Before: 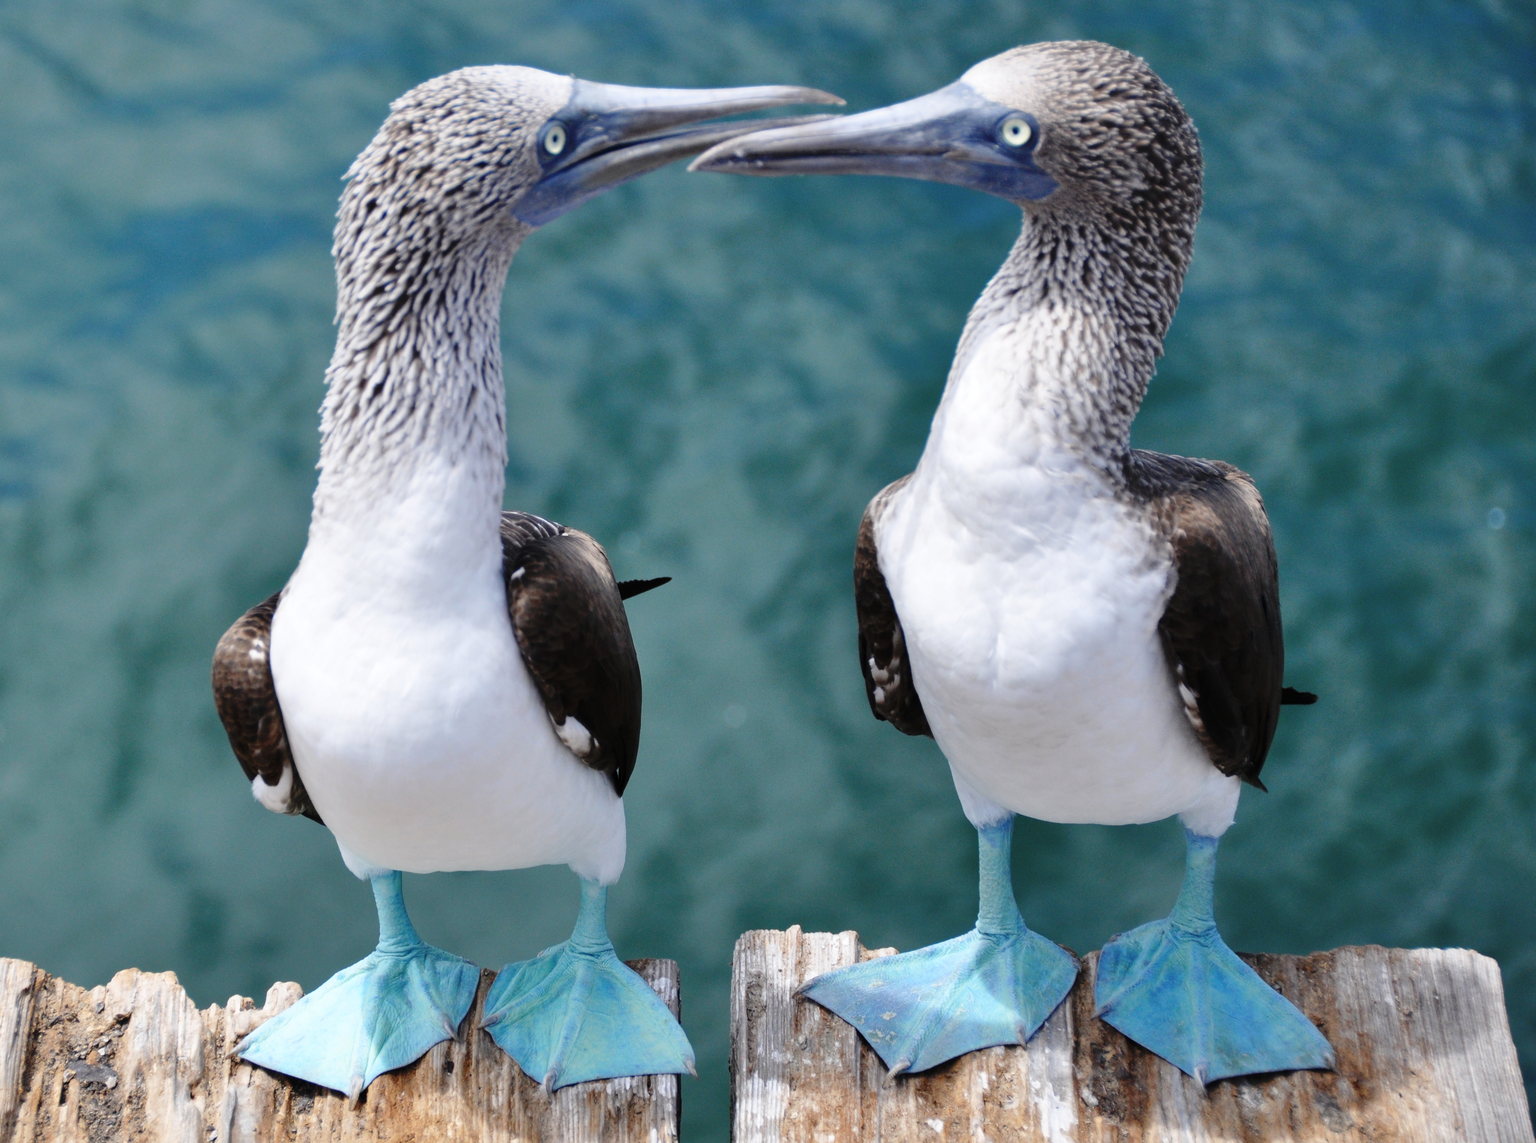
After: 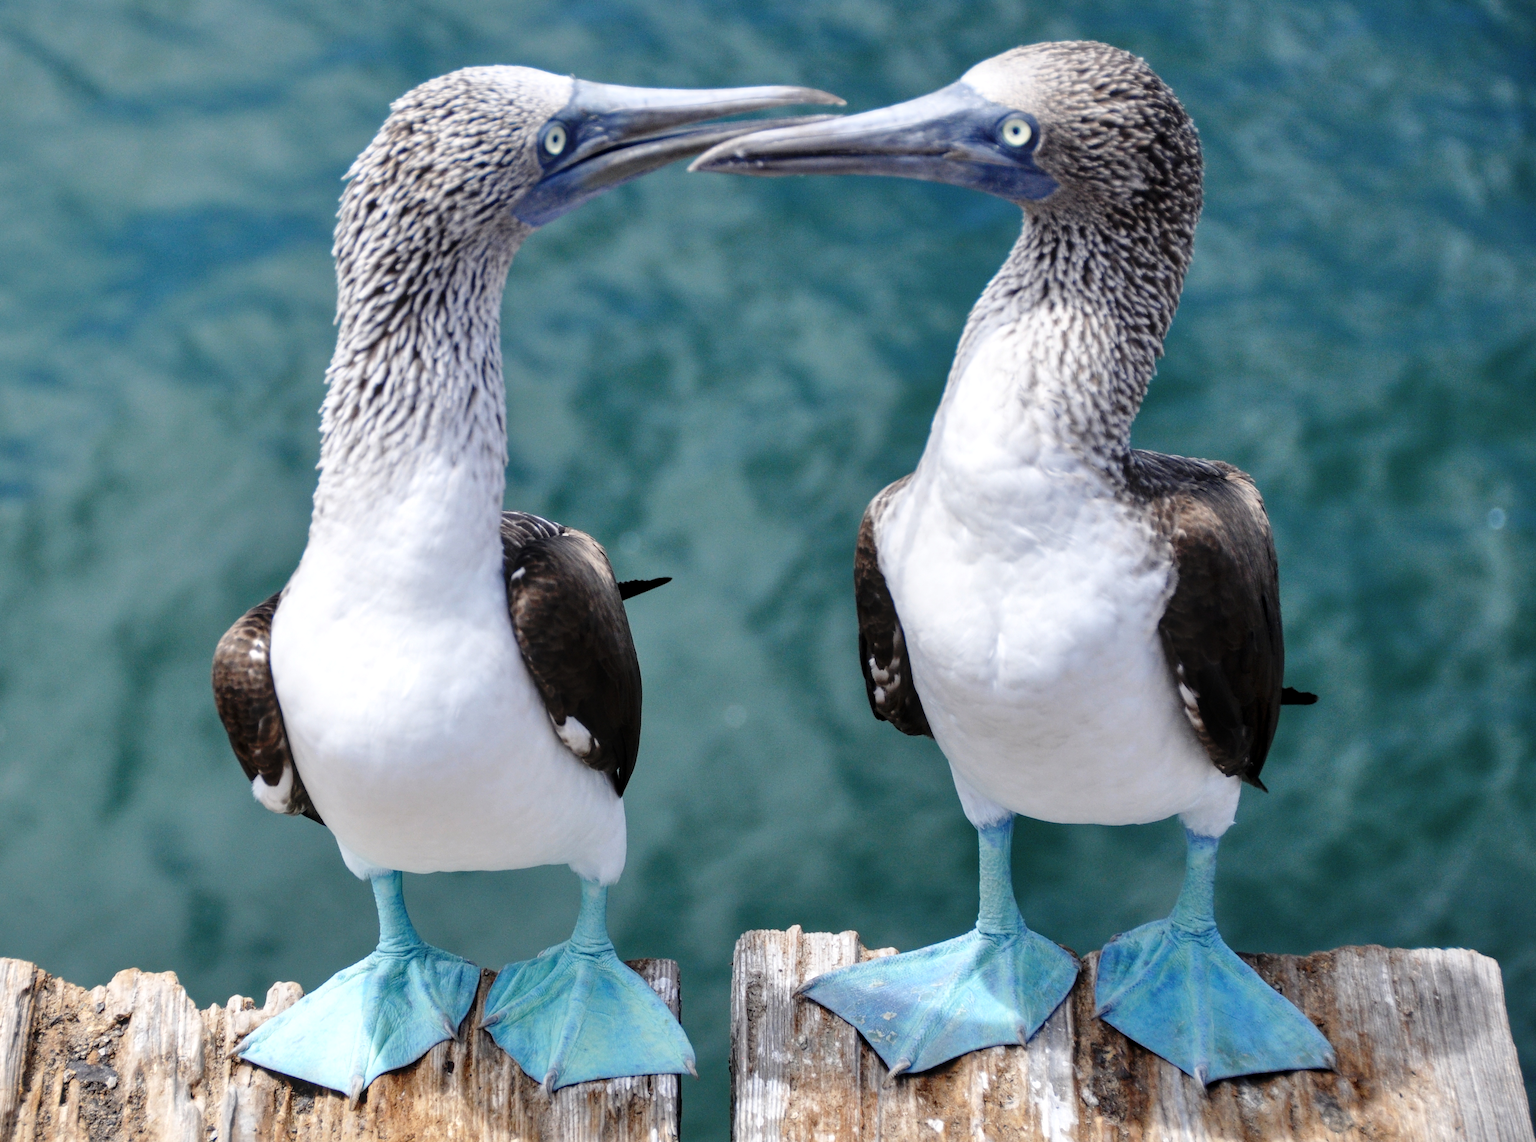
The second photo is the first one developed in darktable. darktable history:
local contrast: on, module defaults
exposure: black level correction 0.001, exposure 0.015 EV, compensate exposure bias true, compensate highlight preservation false
